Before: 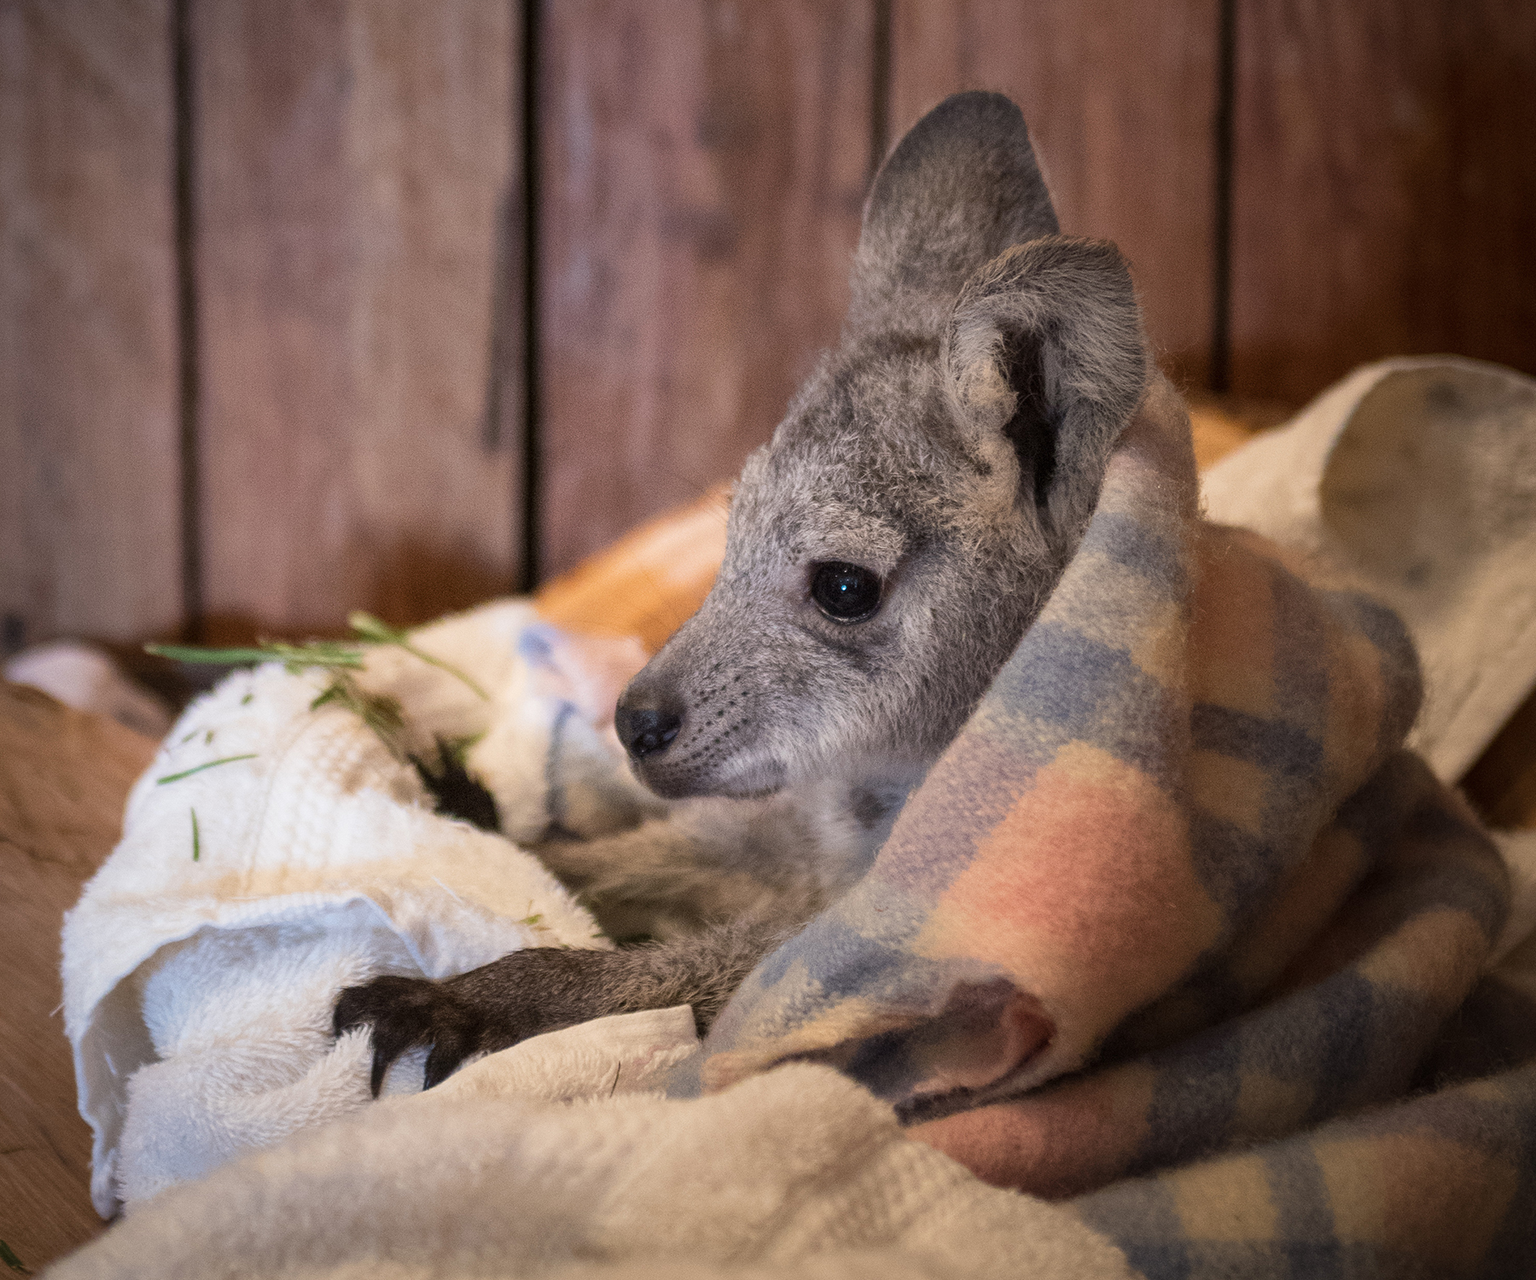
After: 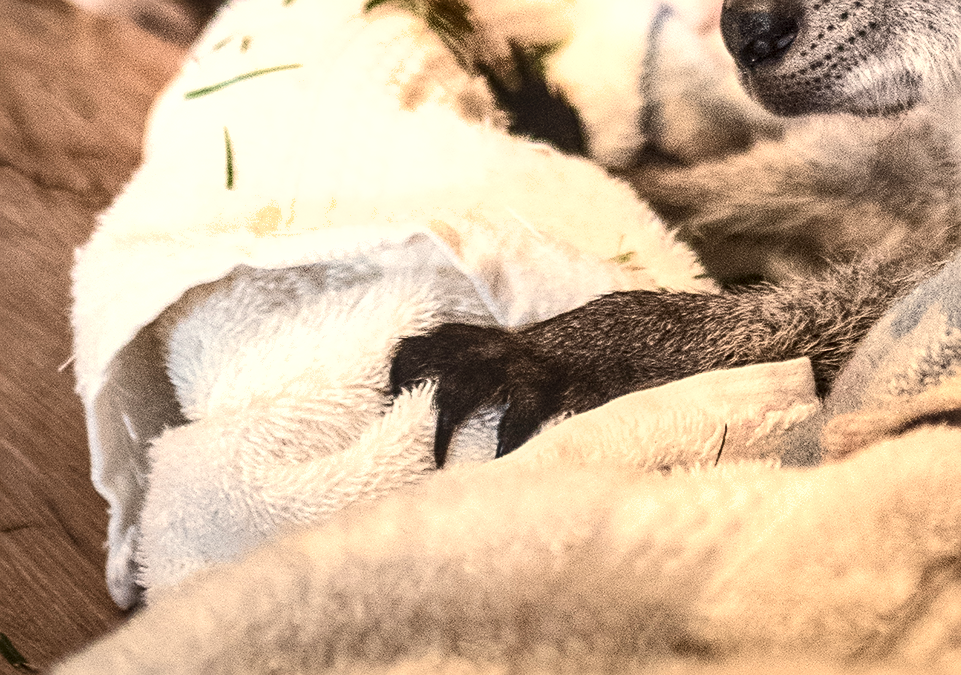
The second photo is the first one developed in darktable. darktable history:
sharpen: on, module defaults
local contrast: on, module defaults
exposure: black level correction 0, exposure 0.7 EV, compensate exposure bias true, compensate highlight preservation false
contrast brightness saturation: contrast 0.25, saturation -0.31
white balance: red 1.123, blue 0.83
shadows and highlights: soften with gaussian
crop and rotate: top 54.778%, right 46.61%, bottom 0.159%
